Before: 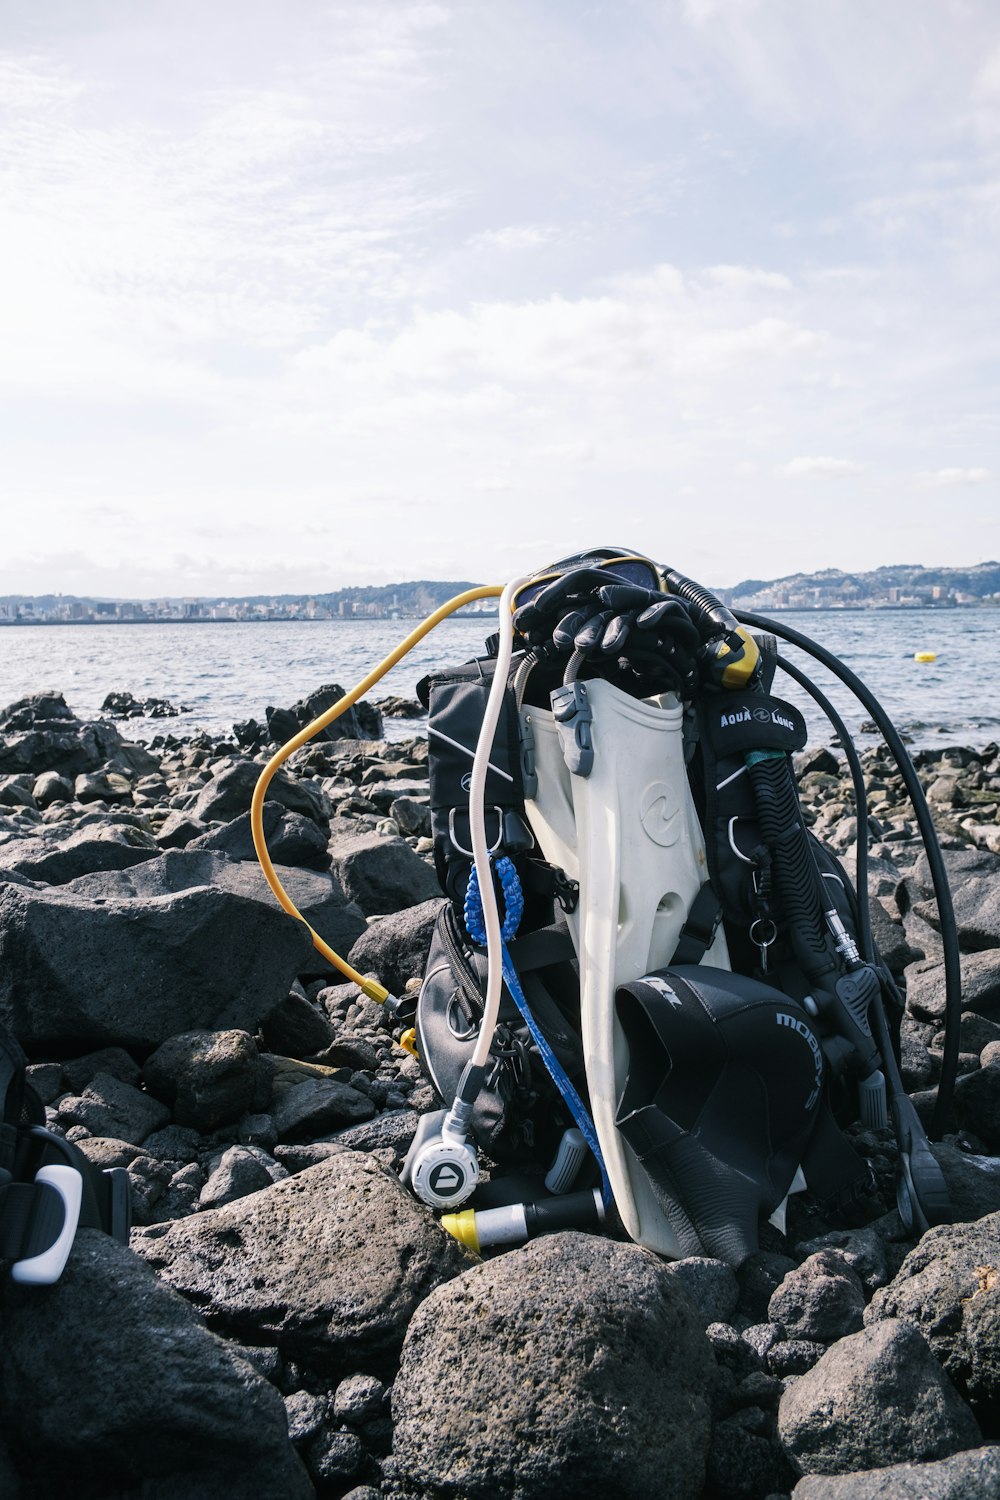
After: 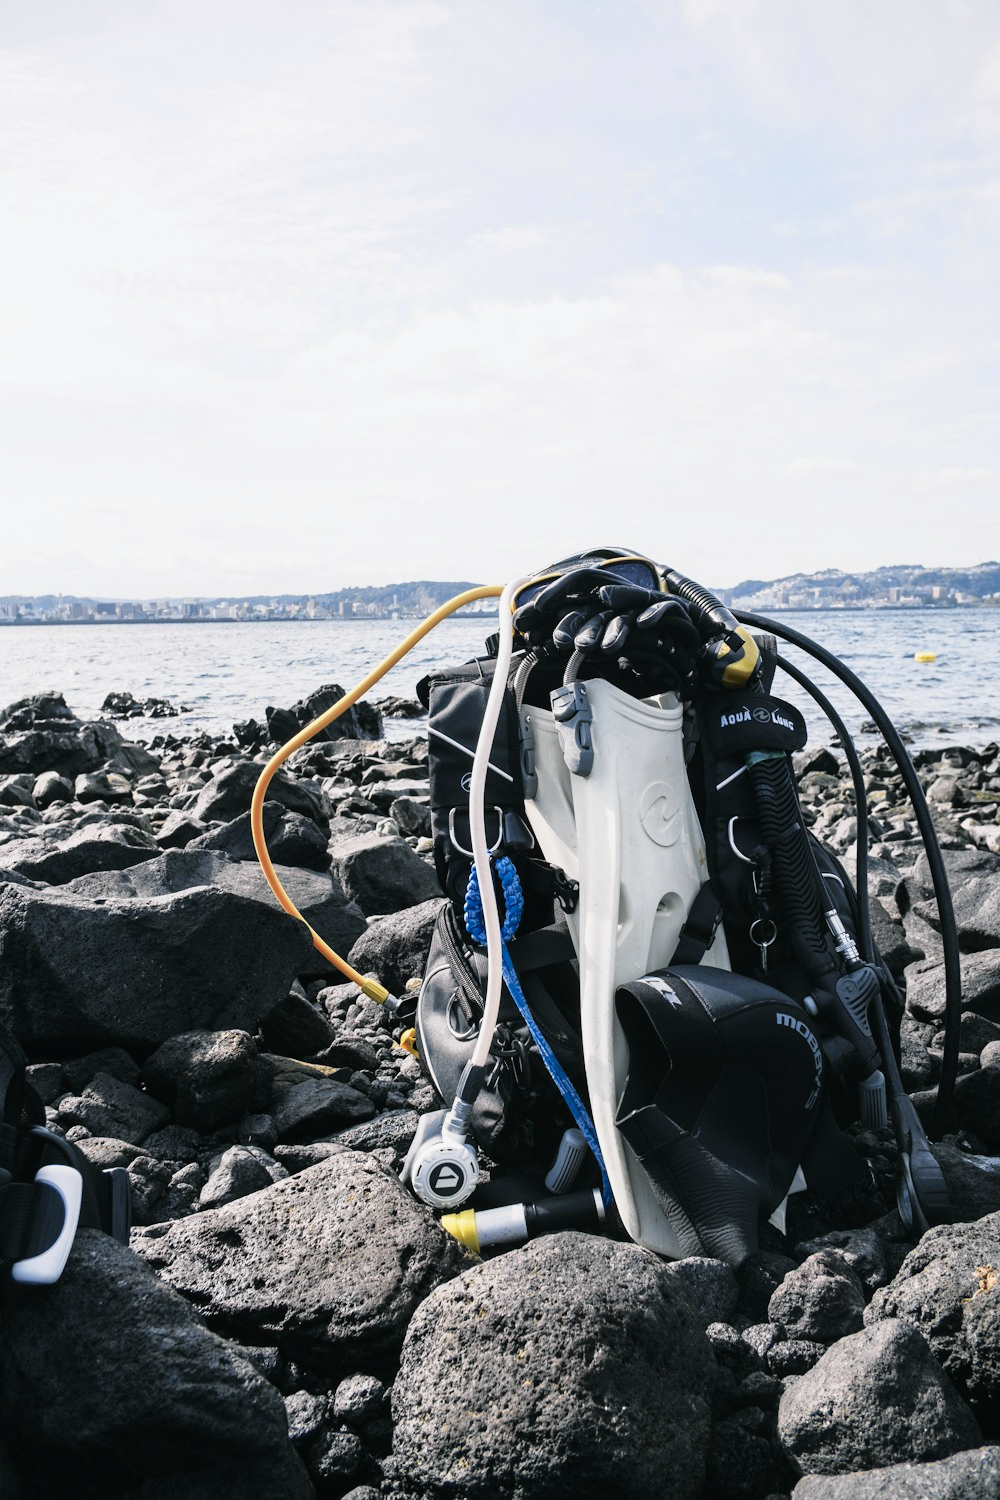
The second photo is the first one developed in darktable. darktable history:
tone curve: curves: ch0 [(0, 0.009) (0.105, 0.08) (0.195, 0.18) (0.283, 0.316) (0.384, 0.434) (0.485, 0.531) (0.638, 0.69) (0.81, 0.872) (1, 0.977)]; ch1 [(0, 0) (0.161, 0.092) (0.35, 0.33) (0.379, 0.401) (0.456, 0.469) (0.502, 0.5) (0.525, 0.518) (0.586, 0.617) (0.635, 0.655) (1, 1)]; ch2 [(0, 0) (0.371, 0.362) (0.437, 0.437) (0.48, 0.49) (0.53, 0.515) (0.56, 0.571) (0.622, 0.606) (1, 1)], color space Lab, independent channels, preserve colors none
